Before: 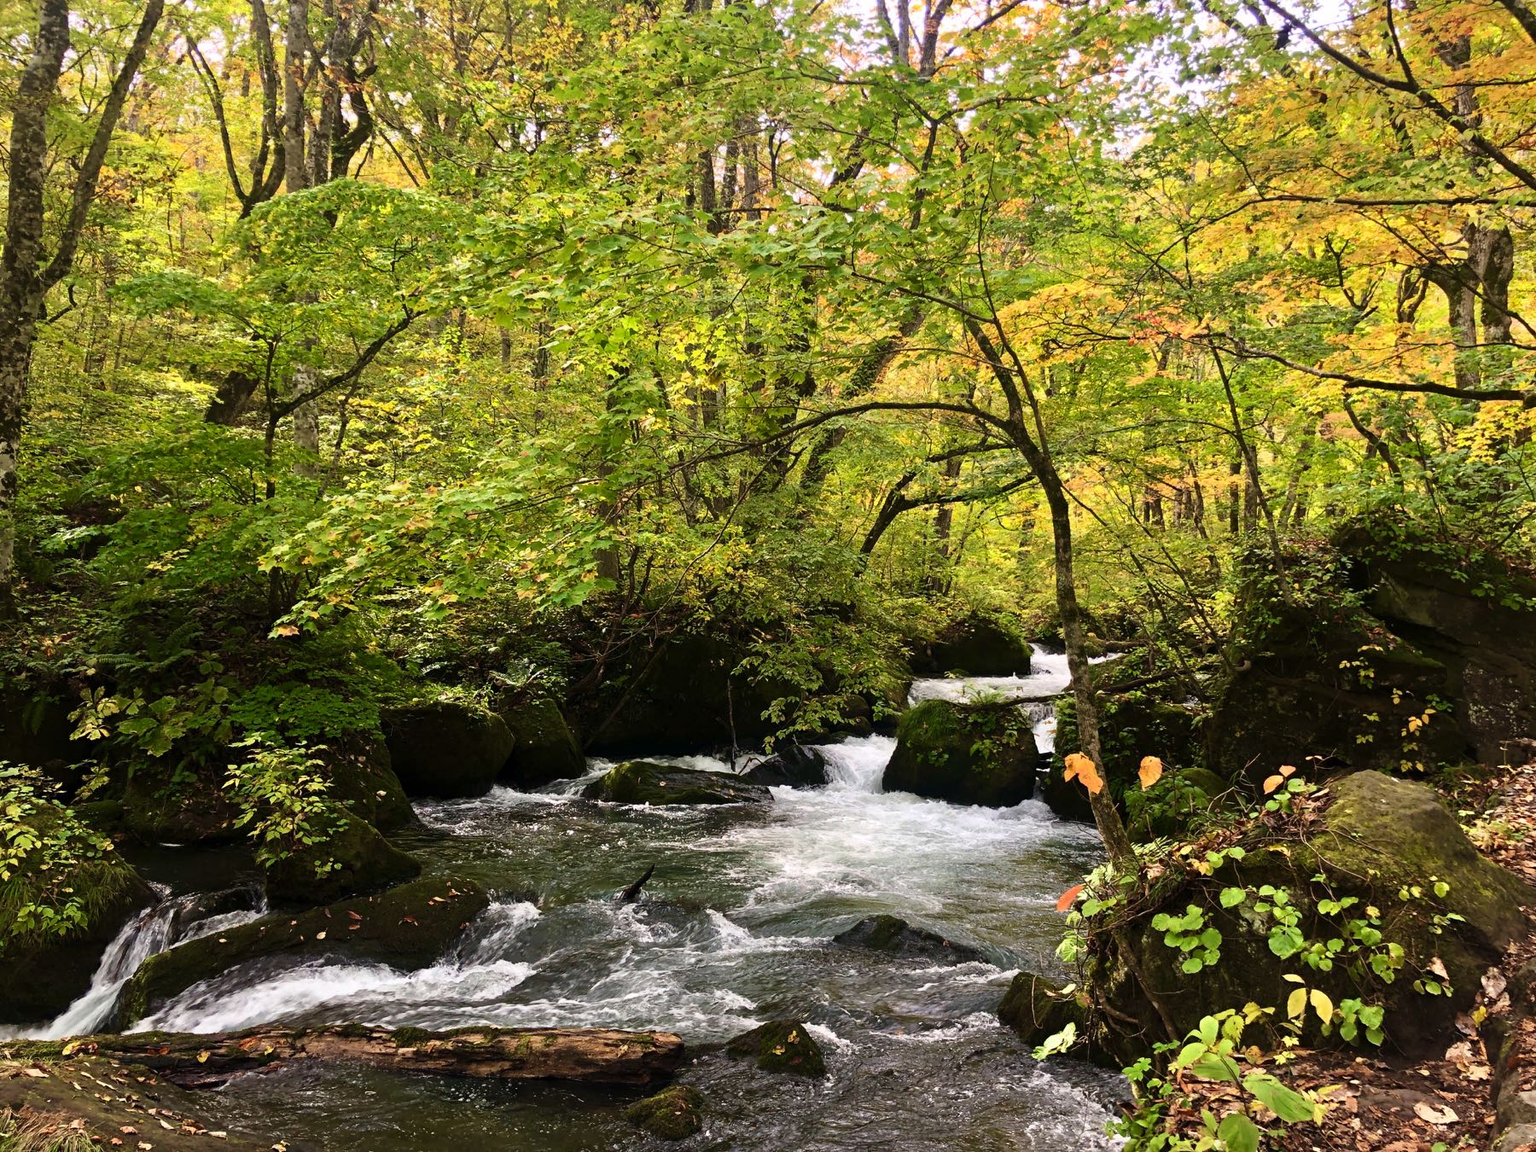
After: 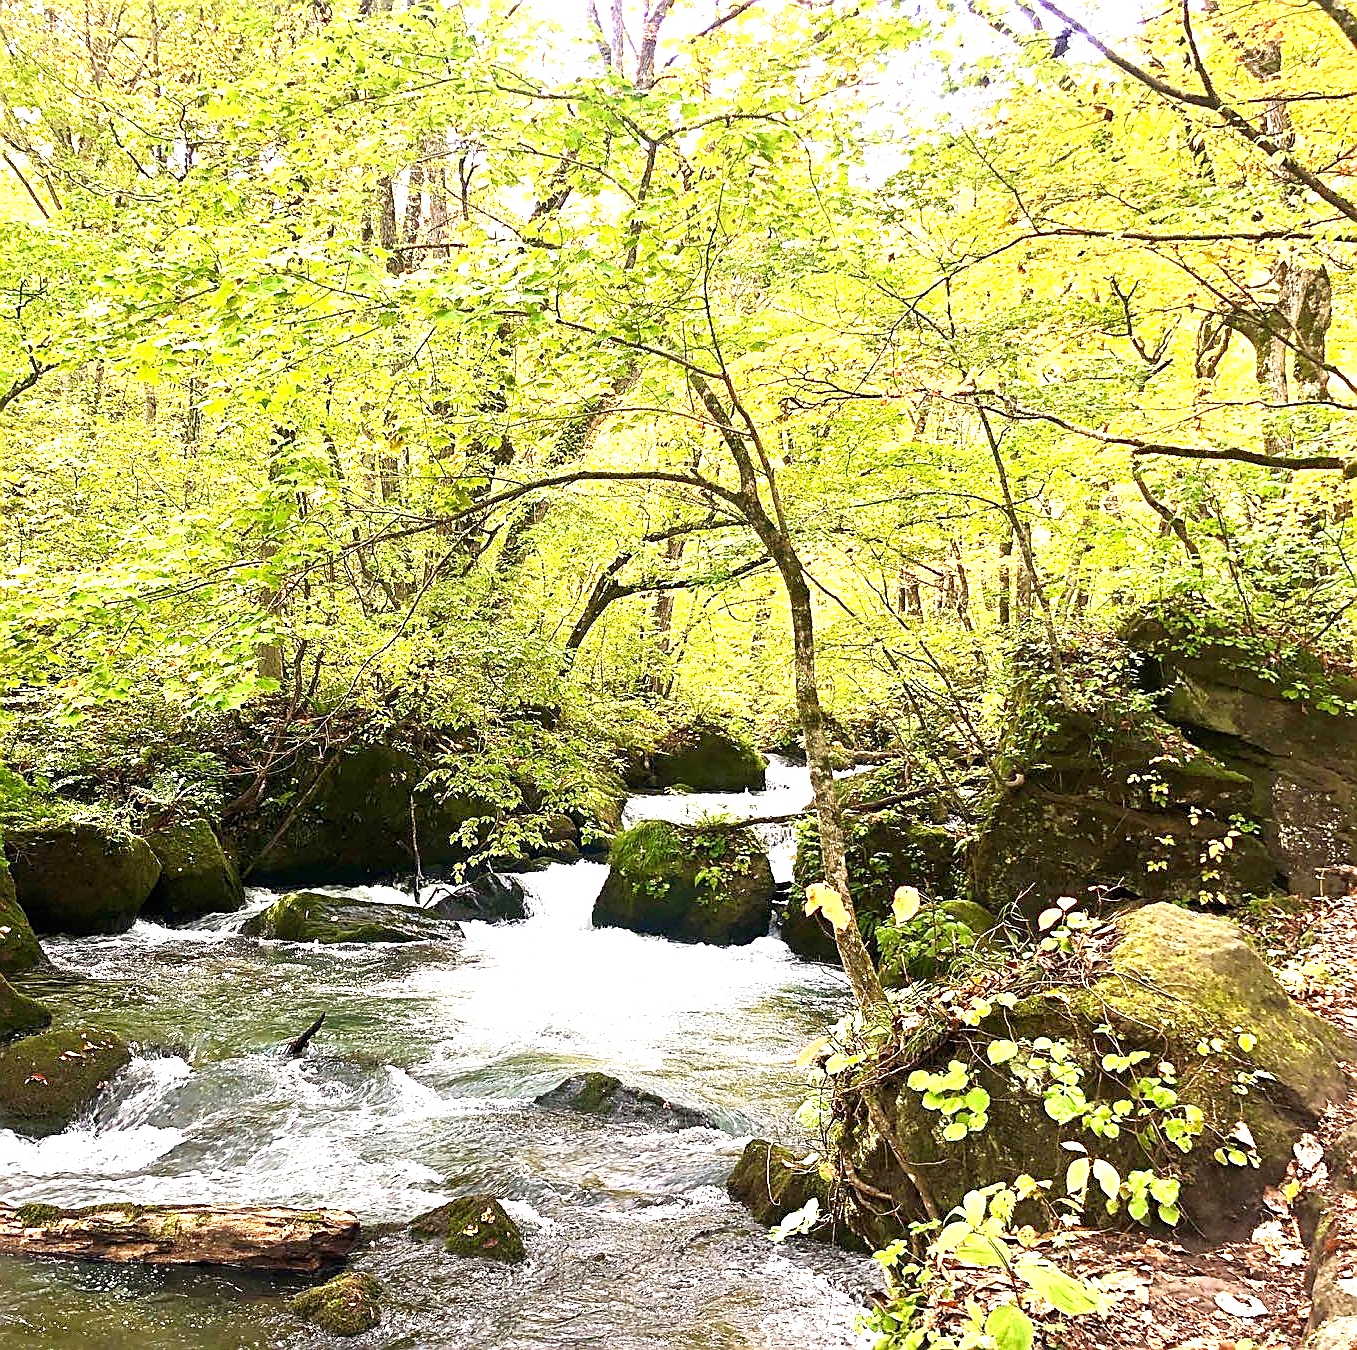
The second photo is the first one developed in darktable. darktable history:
exposure: black level correction 0, exposure 1.675 EV, compensate exposure bias true, compensate highlight preservation false
crop and rotate: left 24.6%
sharpen: radius 1.4, amount 1.25, threshold 0.7
